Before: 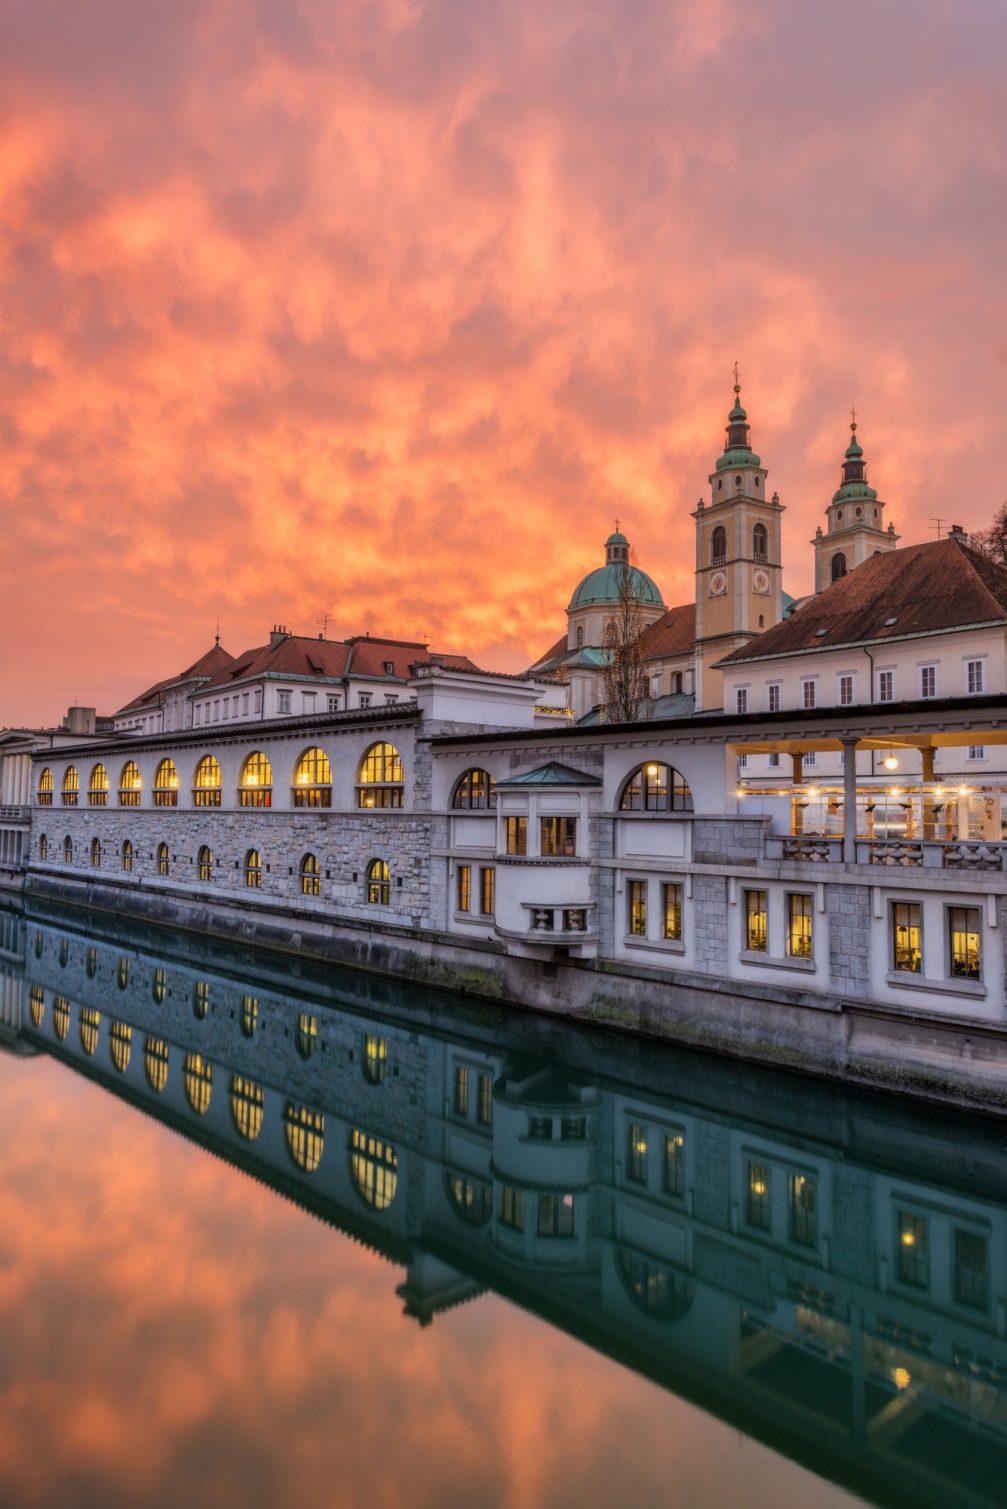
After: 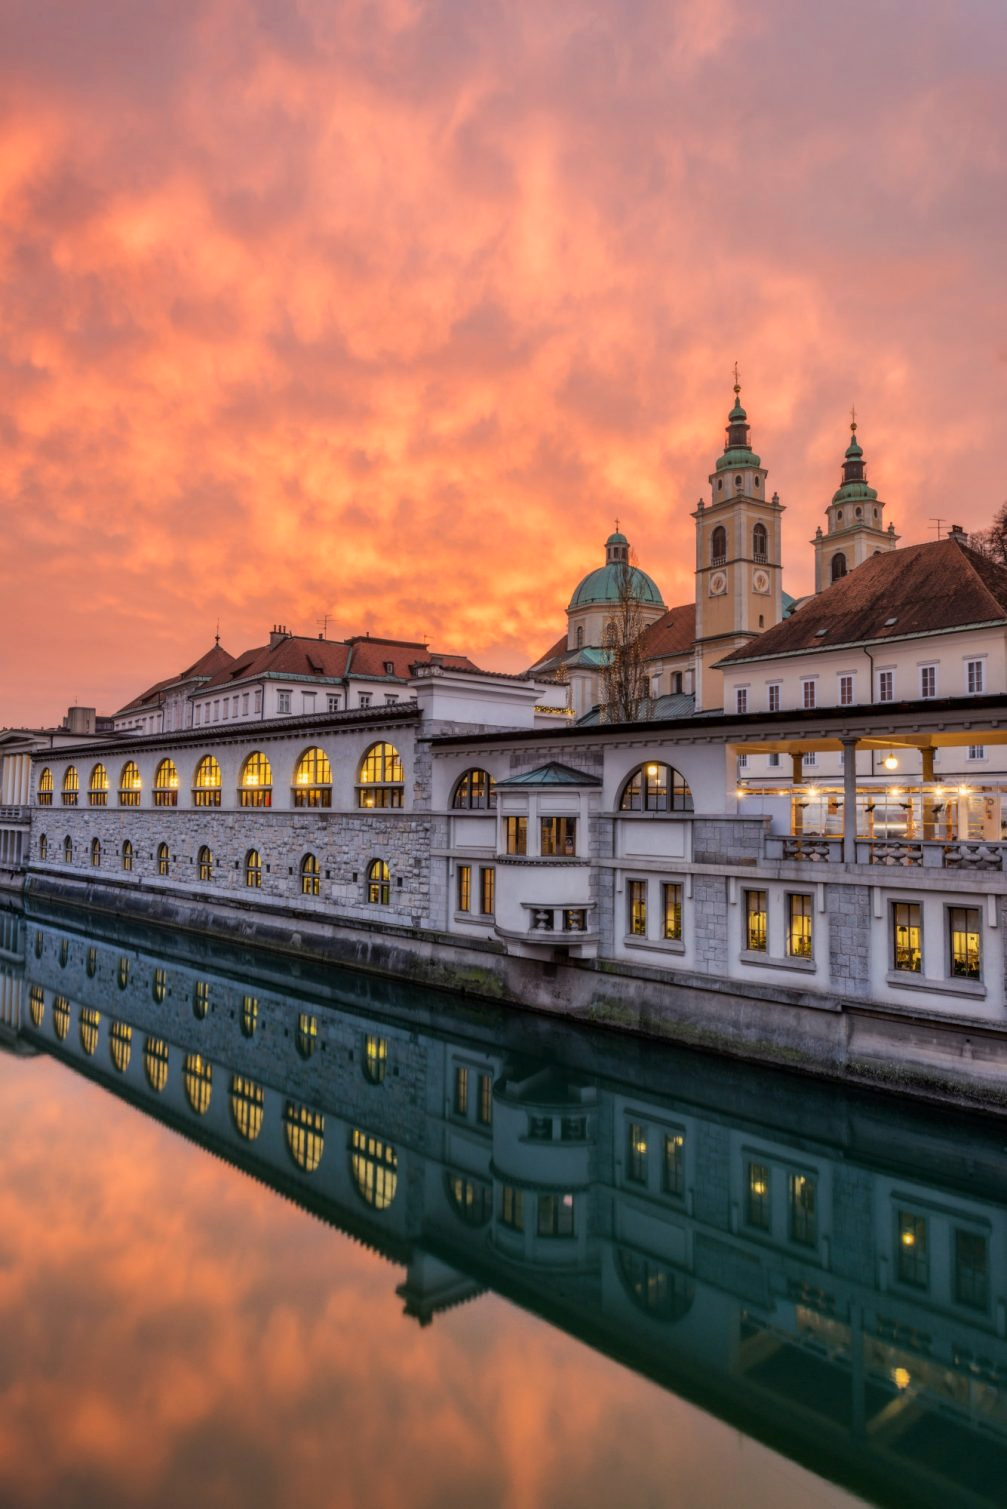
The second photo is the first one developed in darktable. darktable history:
color correction: highlights b* 3
tone equalizer: on, module defaults
shadows and highlights: shadows -30, highlights 30
